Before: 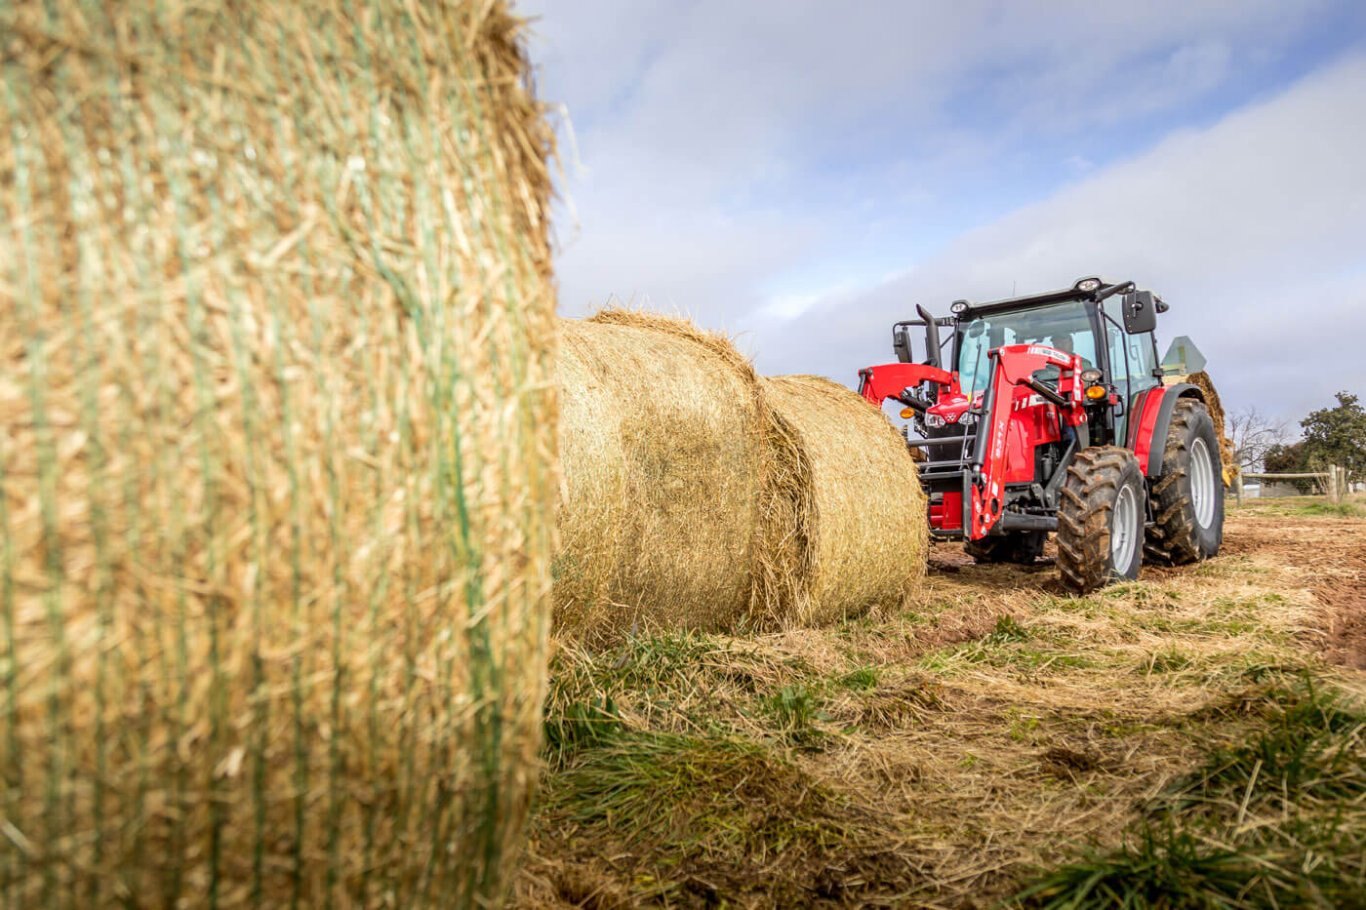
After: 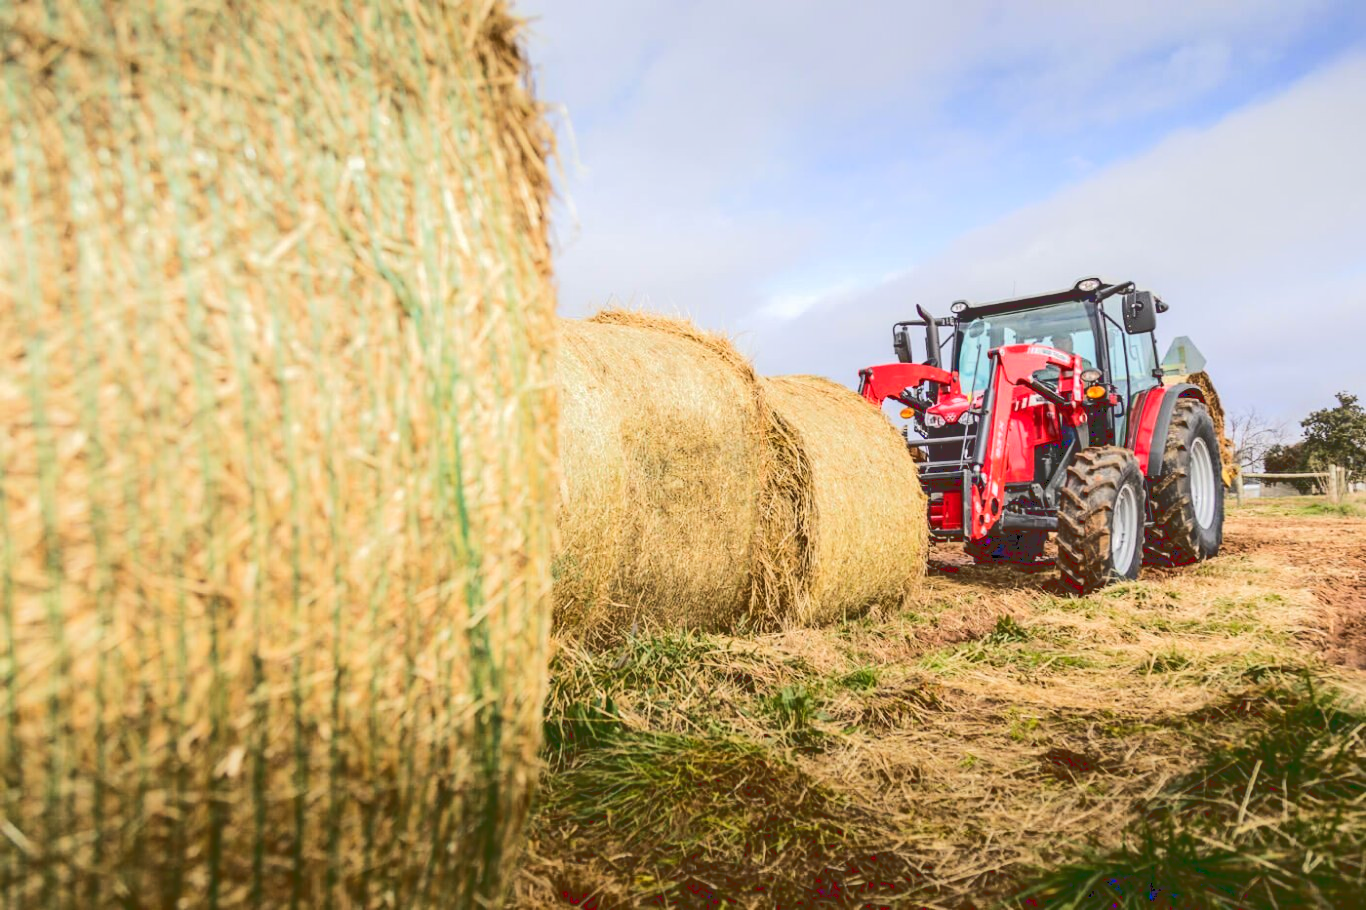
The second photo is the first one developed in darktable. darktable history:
tone curve: curves: ch0 [(0, 0) (0.003, 0.195) (0.011, 0.196) (0.025, 0.196) (0.044, 0.196) (0.069, 0.196) (0.1, 0.196) (0.136, 0.197) (0.177, 0.207) (0.224, 0.224) (0.277, 0.268) (0.335, 0.336) (0.399, 0.424) (0.468, 0.533) (0.543, 0.632) (0.623, 0.715) (0.709, 0.789) (0.801, 0.85) (0.898, 0.906) (1, 1)], color space Lab, linked channels, preserve colors none
